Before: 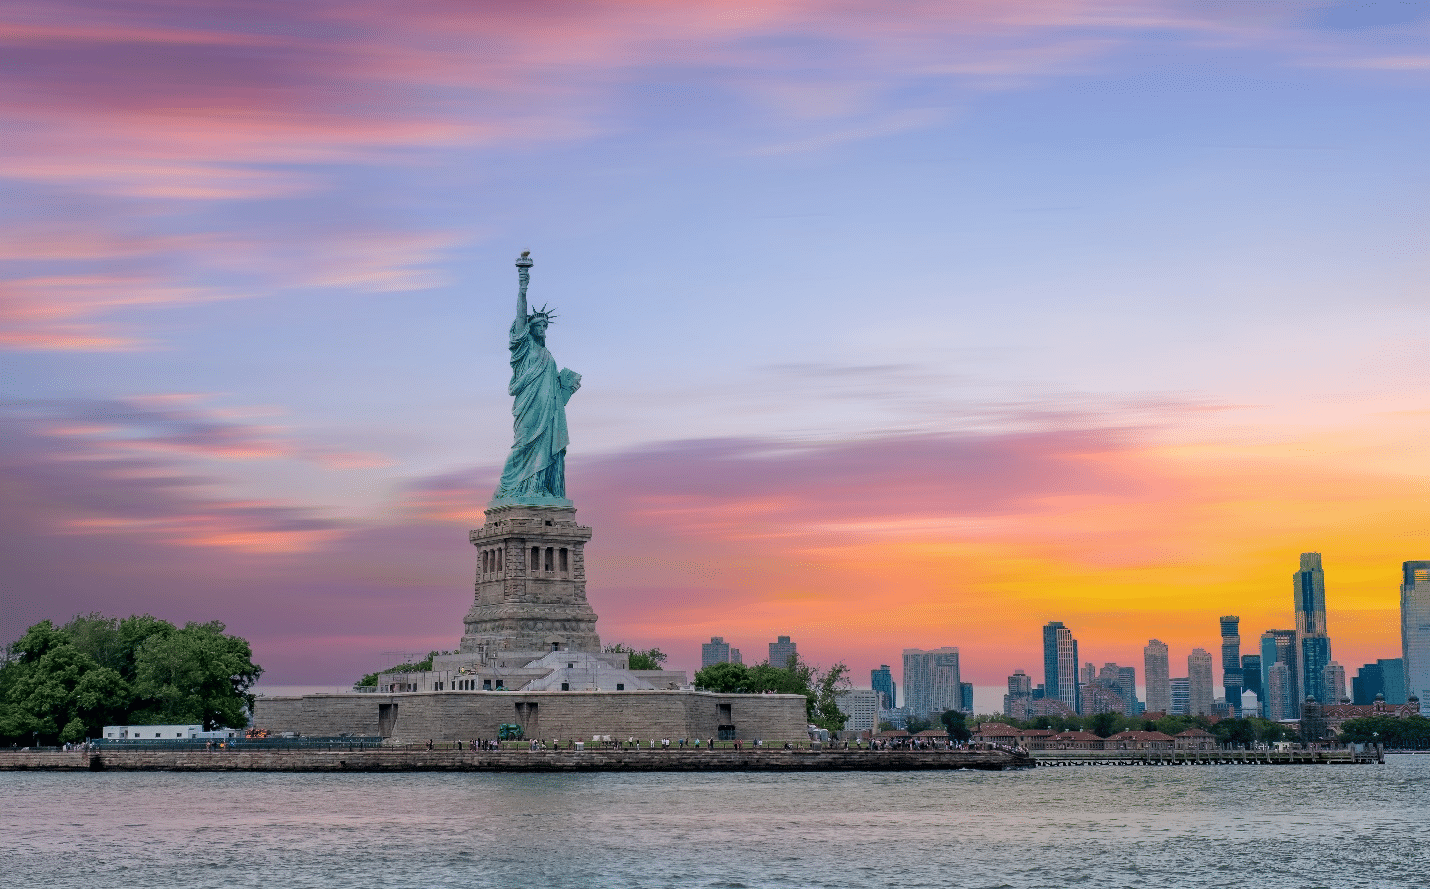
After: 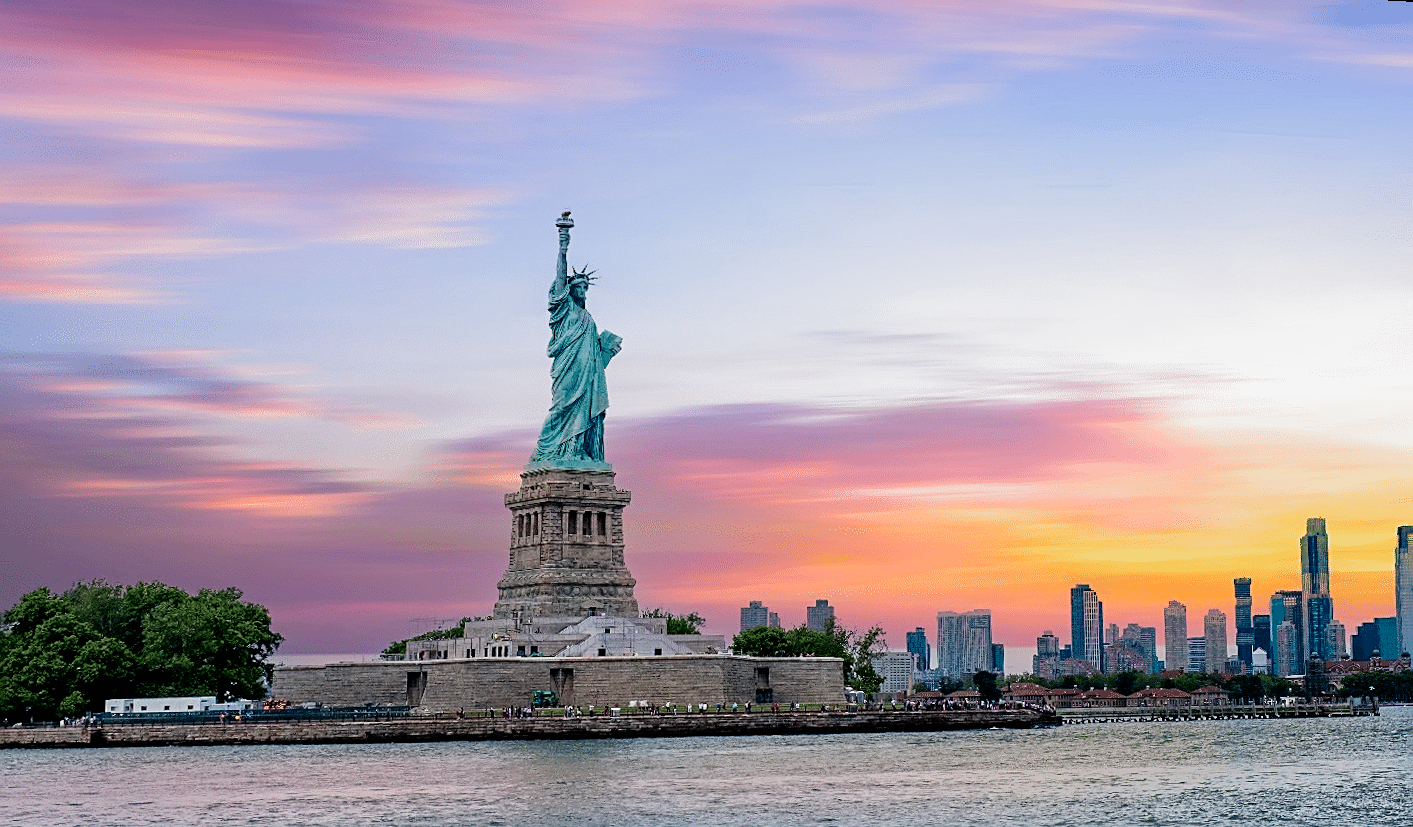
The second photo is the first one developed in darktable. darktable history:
filmic rgb: black relative exposure -8.2 EV, white relative exposure 2.2 EV, threshold 3 EV, hardness 7.11, latitude 75%, contrast 1.325, highlights saturation mix -2%, shadows ↔ highlights balance 30%, preserve chrominance no, color science v5 (2021), contrast in shadows safe, contrast in highlights safe, enable highlight reconstruction true
color balance: output saturation 98.5%
rotate and perspective: rotation 0.679°, lens shift (horizontal) 0.136, crop left 0.009, crop right 0.991, crop top 0.078, crop bottom 0.95
sharpen: on, module defaults
exposure: exposure 0.127 EV, compensate highlight preservation false
